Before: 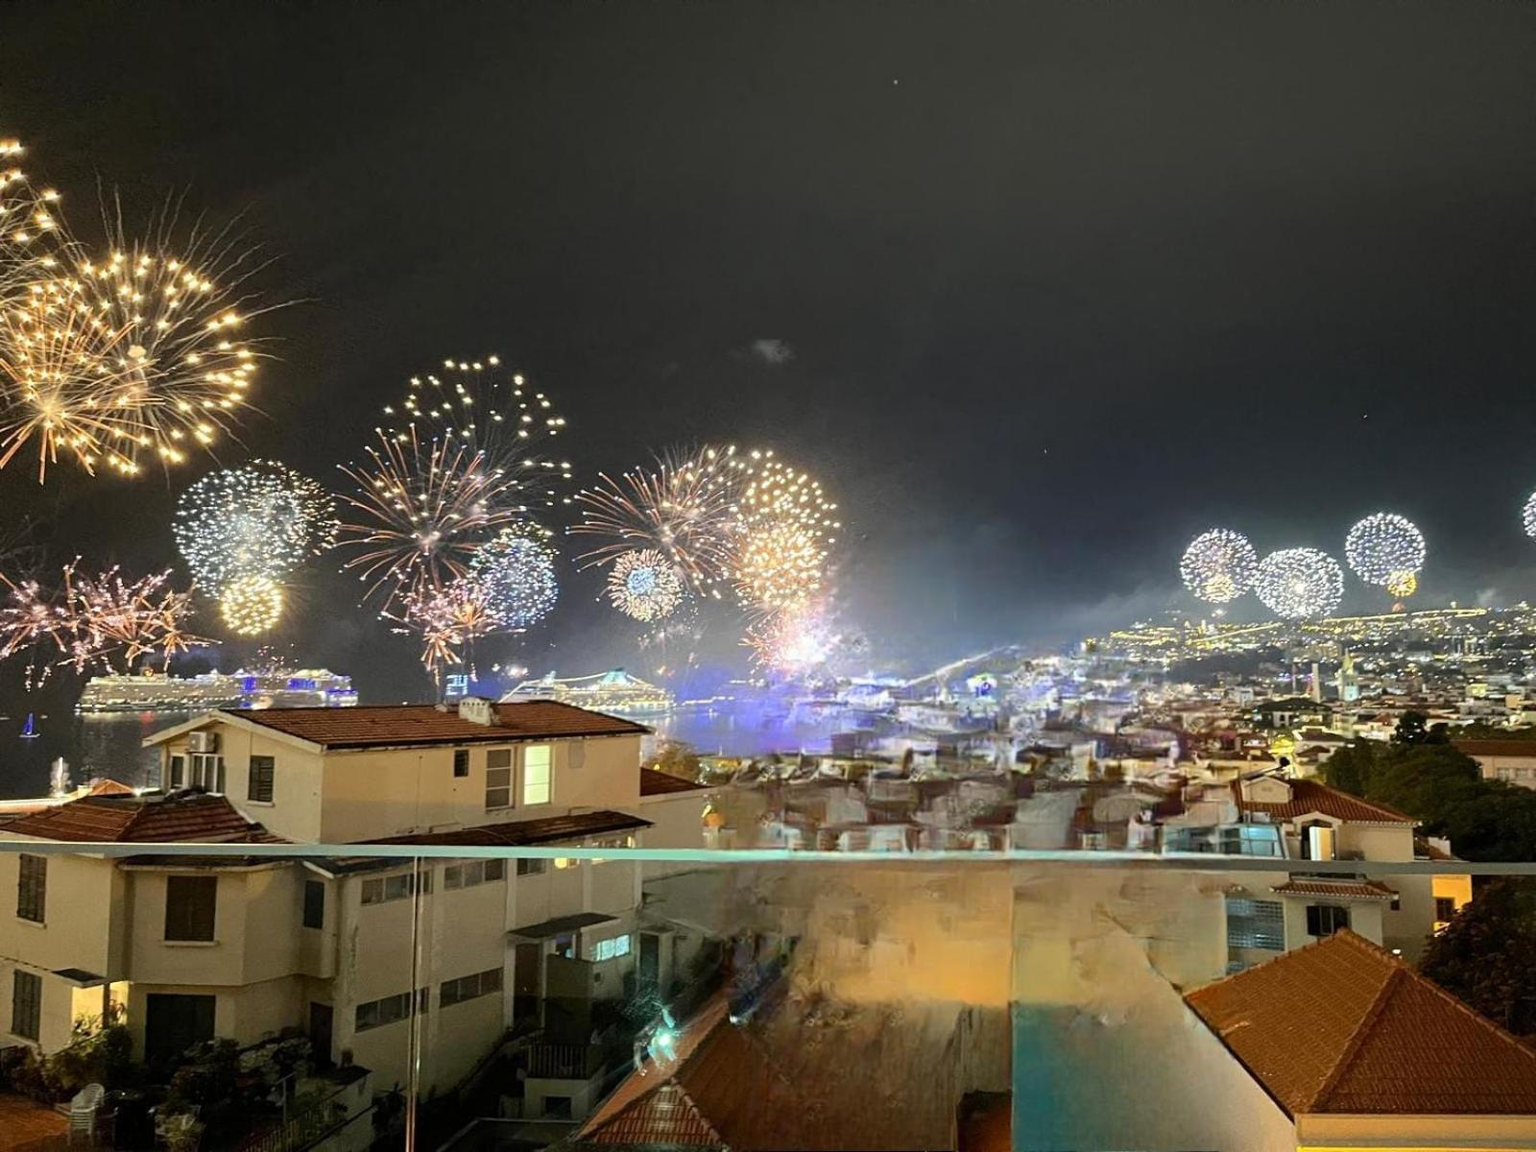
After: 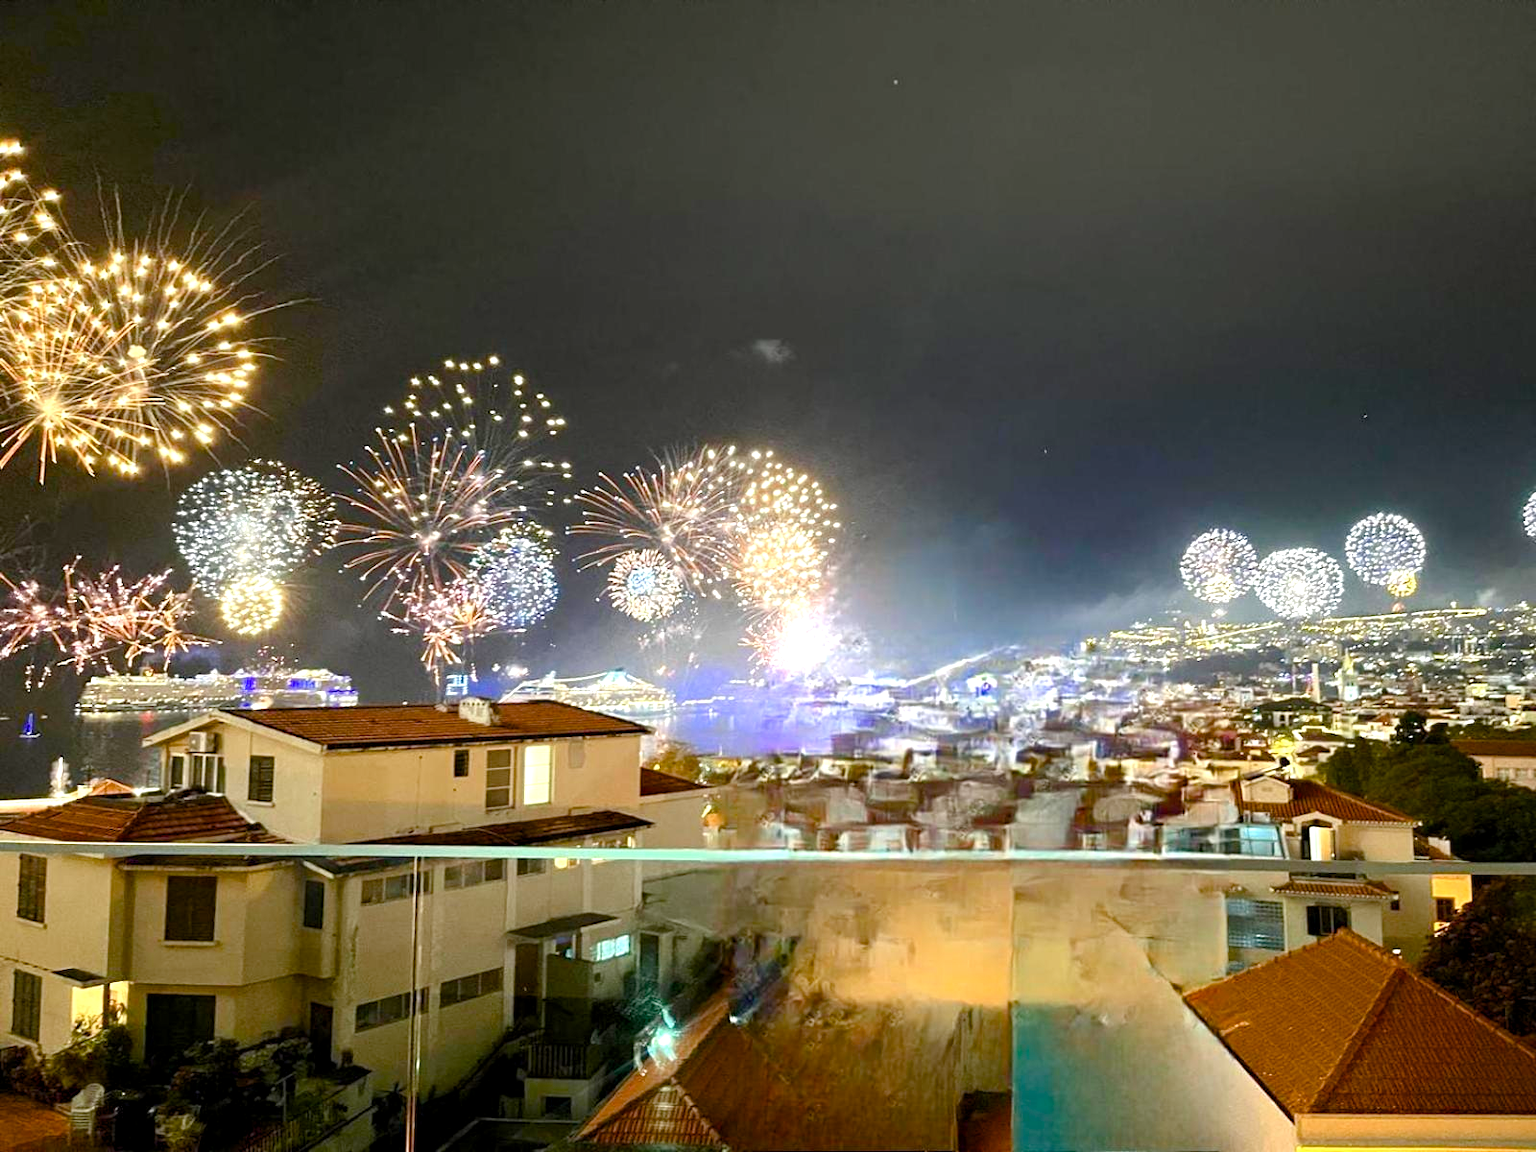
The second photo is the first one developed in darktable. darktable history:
color balance rgb: perceptual saturation grading › global saturation 20%, perceptual saturation grading › highlights -25.246%, perceptual saturation grading › shadows 49.289%
exposure: black level correction 0.001, exposure 0.674 EV, compensate highlight preservation false
